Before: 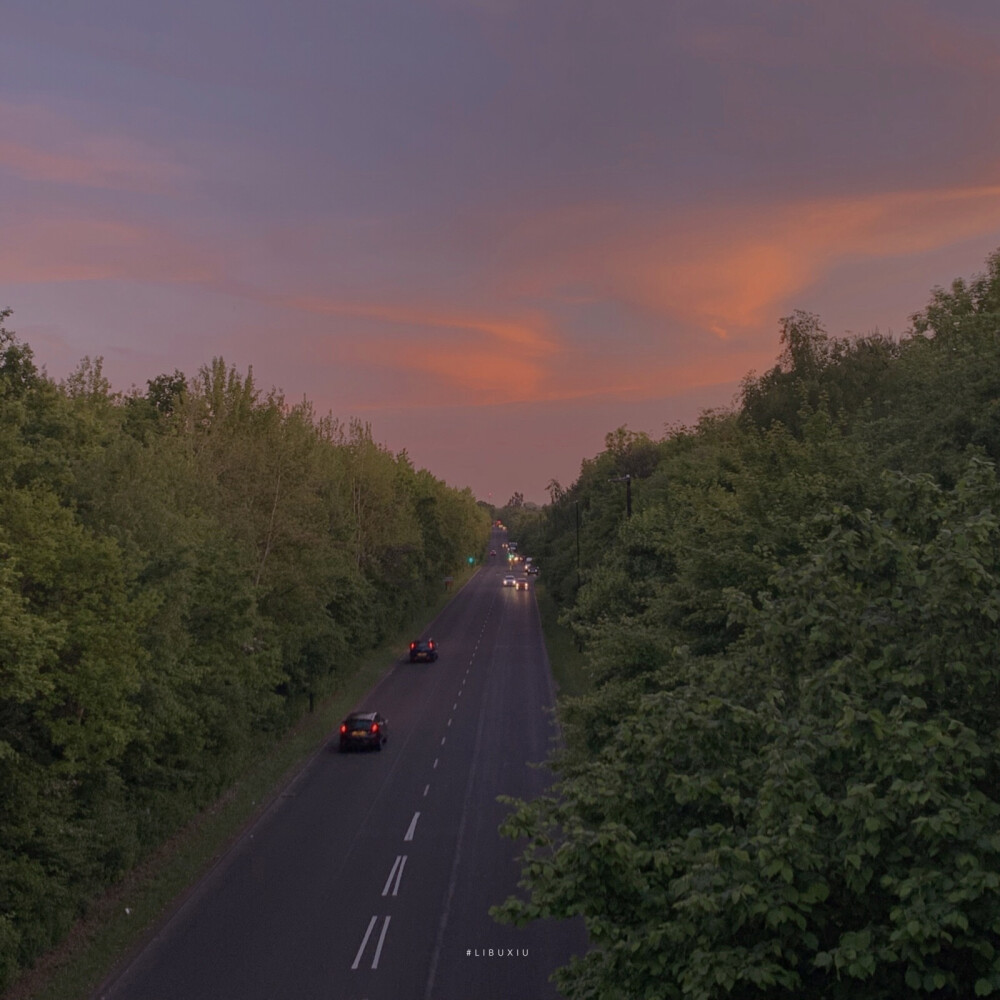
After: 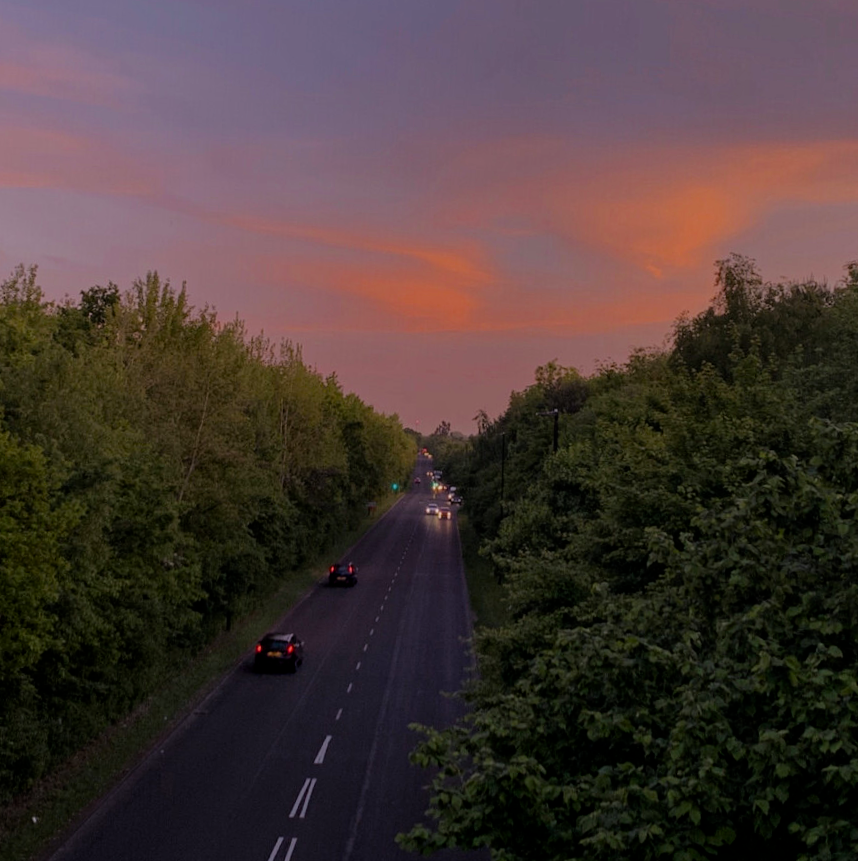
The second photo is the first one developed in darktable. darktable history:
crop and rotate: angle -2.87°, left 5.275%, top 5.203%, right 4.72%, bottom 4.477%
filmic rgb: black relative exposure -7.33 EV, white relative exposure 5.05 EV, hardness 3.21
color balance rgb: shadows lift › chroma 1.514%, shadows lift › hue 259.33°, global offset › luminance -0.51%, linear chroma grading › global chroma 9.734%, perceptual saturation grading › global saturation 19.726%, perceptual brilliance grading › highlights 10.35%, perceptual brilliance grading › shadows -4.75%
